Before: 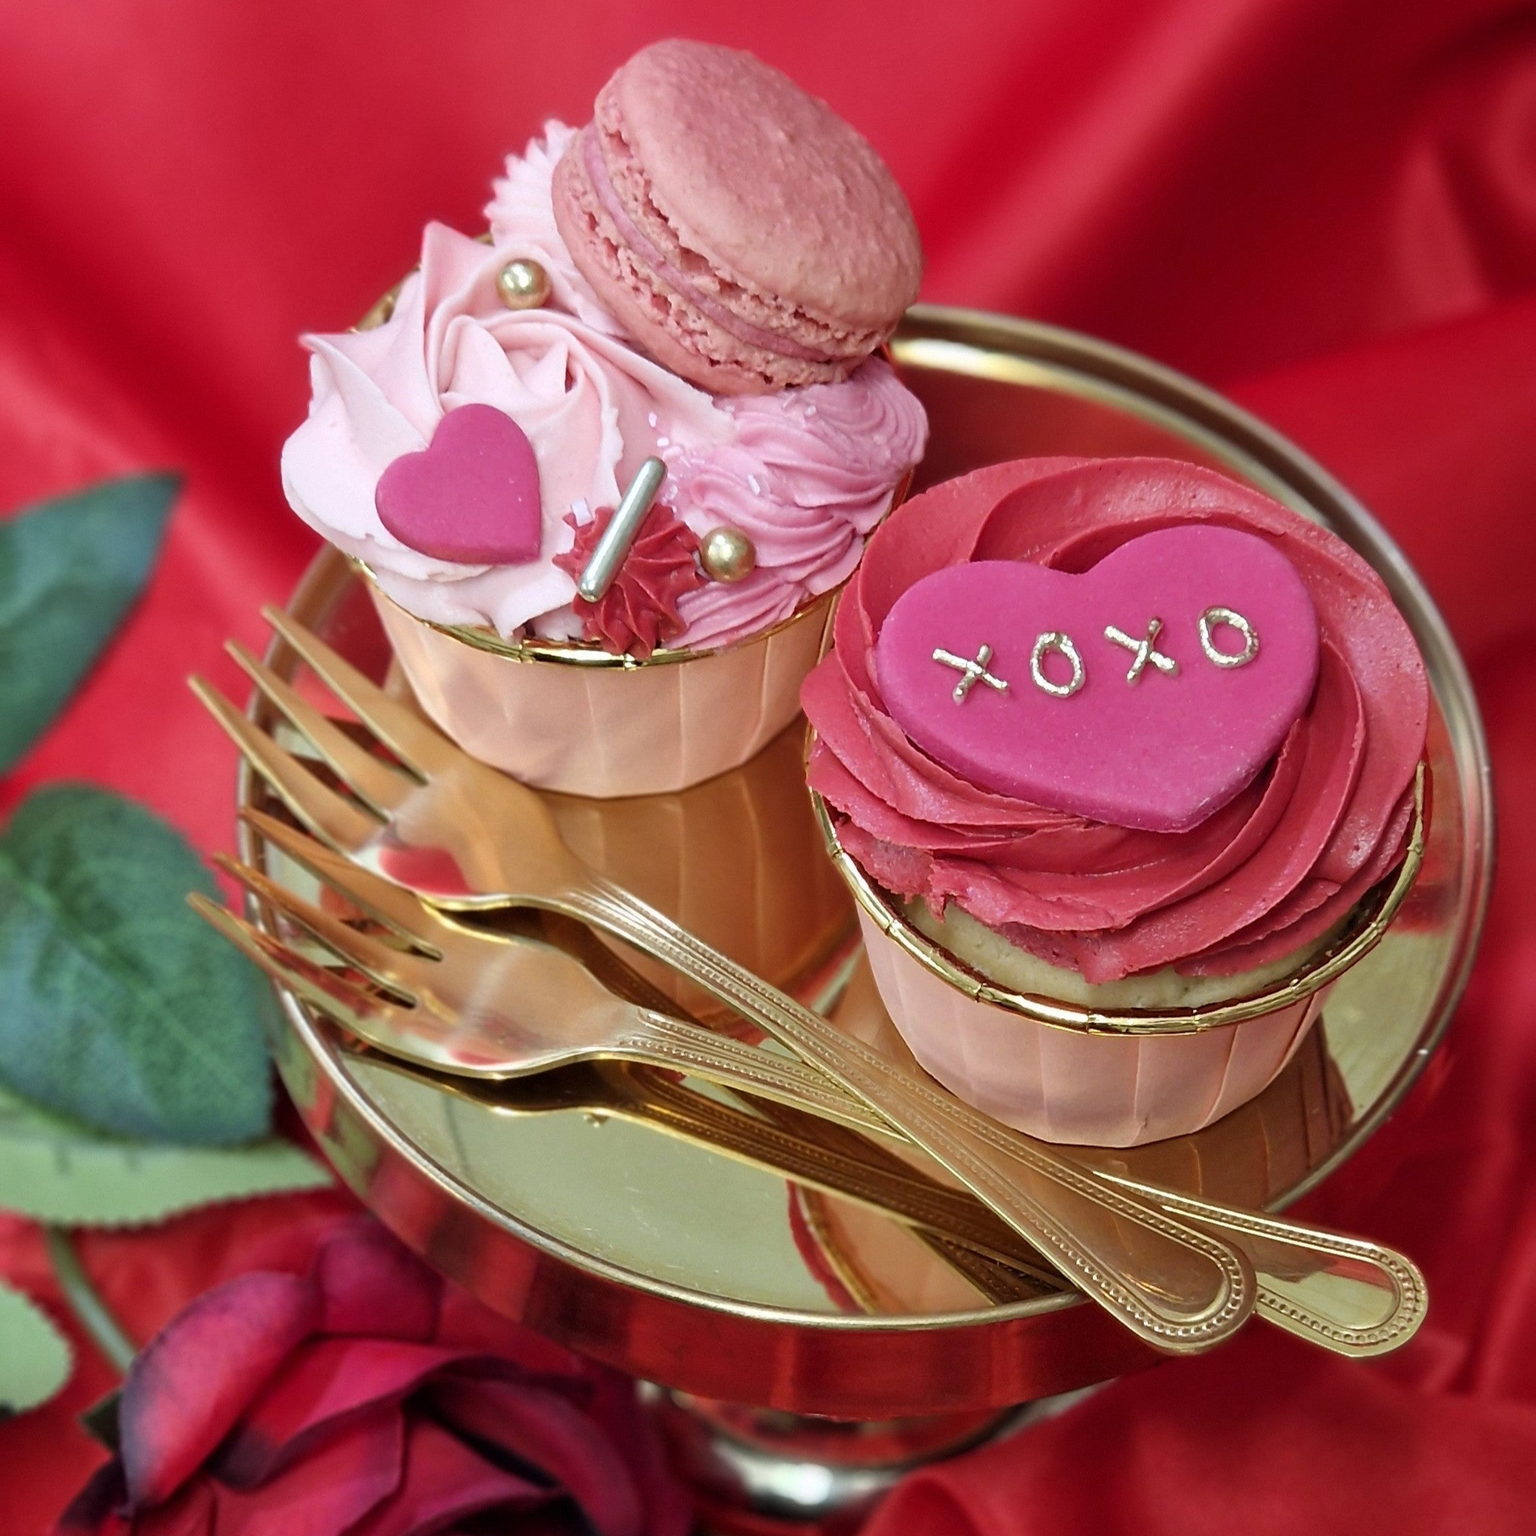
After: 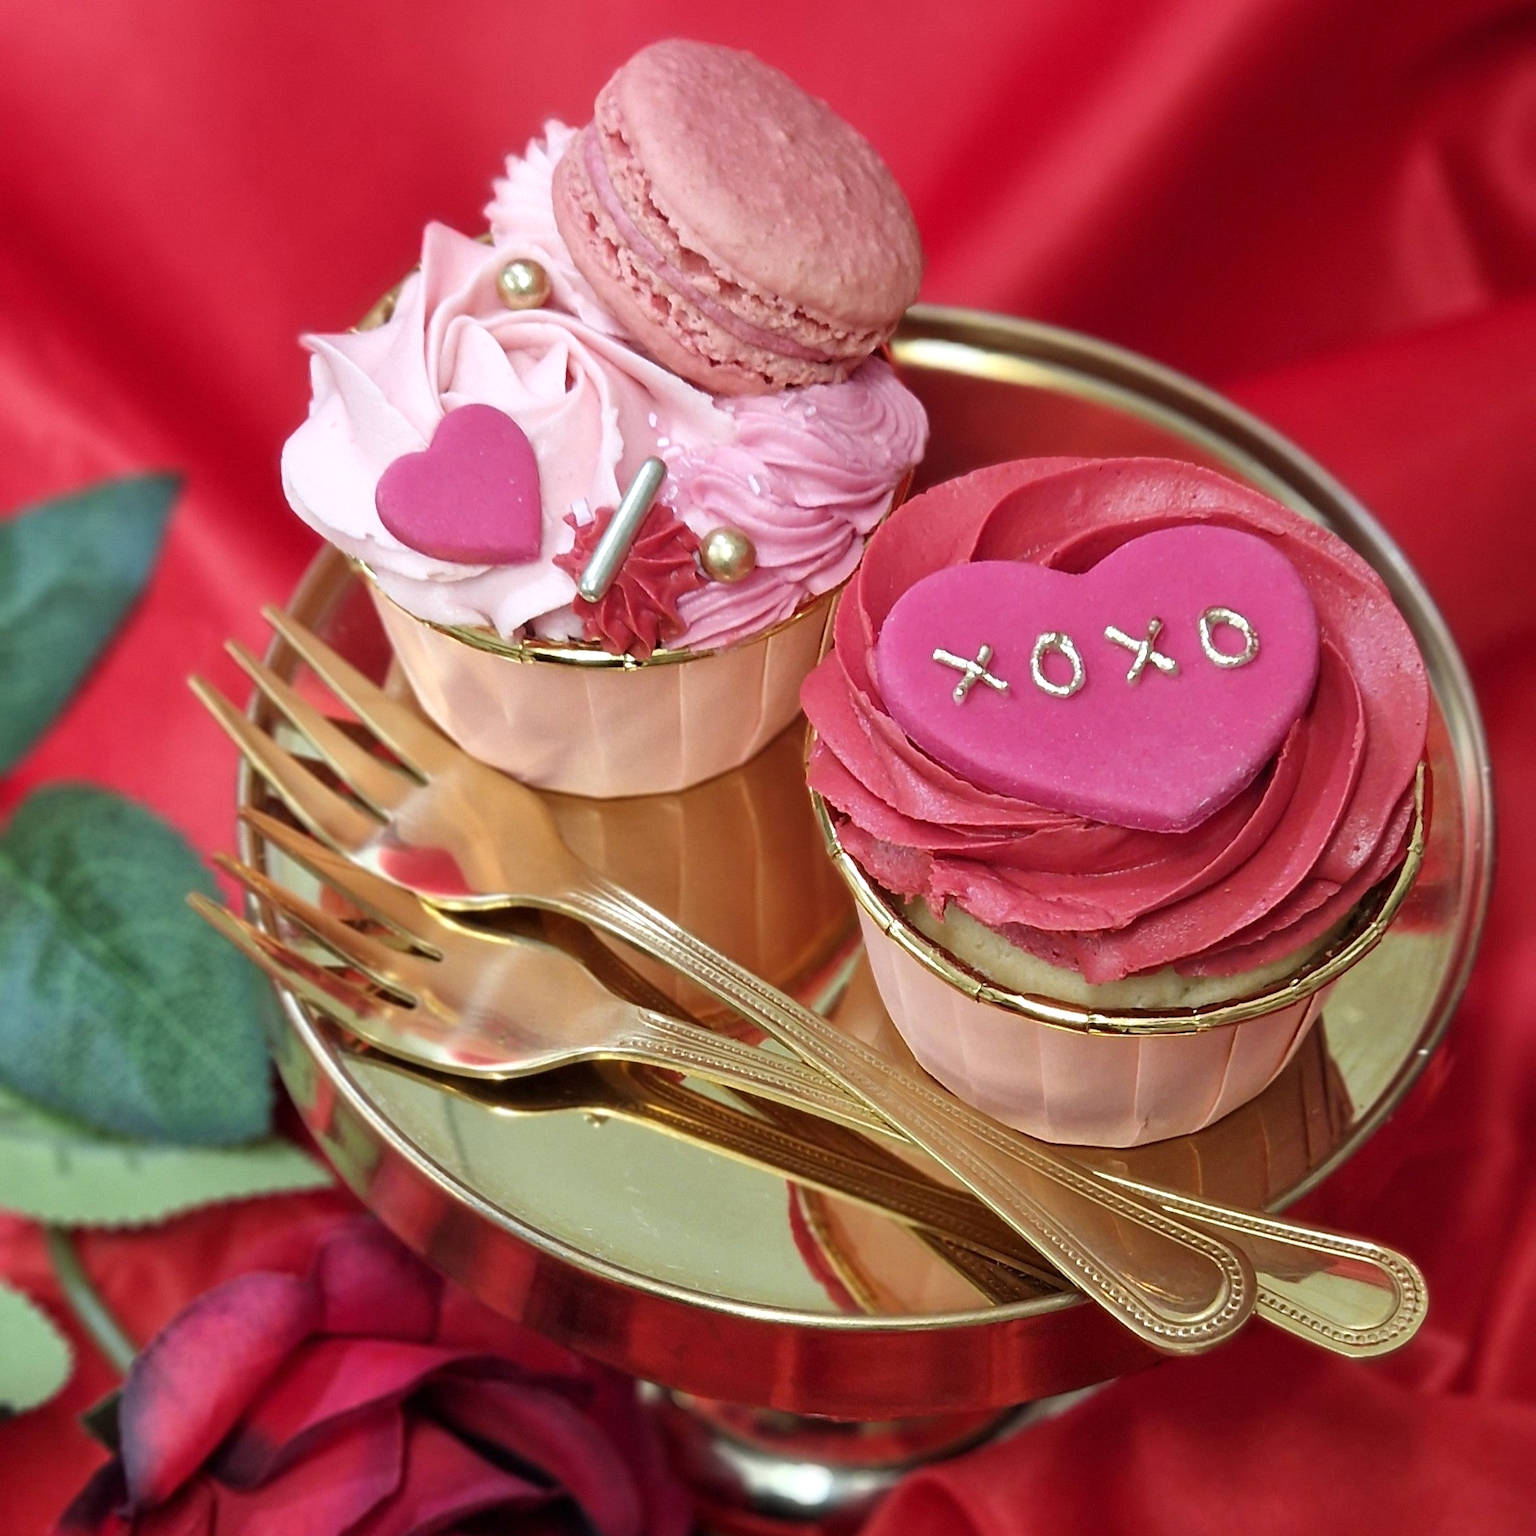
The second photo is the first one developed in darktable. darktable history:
exposure: exposure 0.15 EV, compensate highlight preservation false
shadows and highlights: radius 331.84, shadows 53.55, highlights -100, compress 94.63%, highlights color adjustment 73.23%, soften with gaussian
